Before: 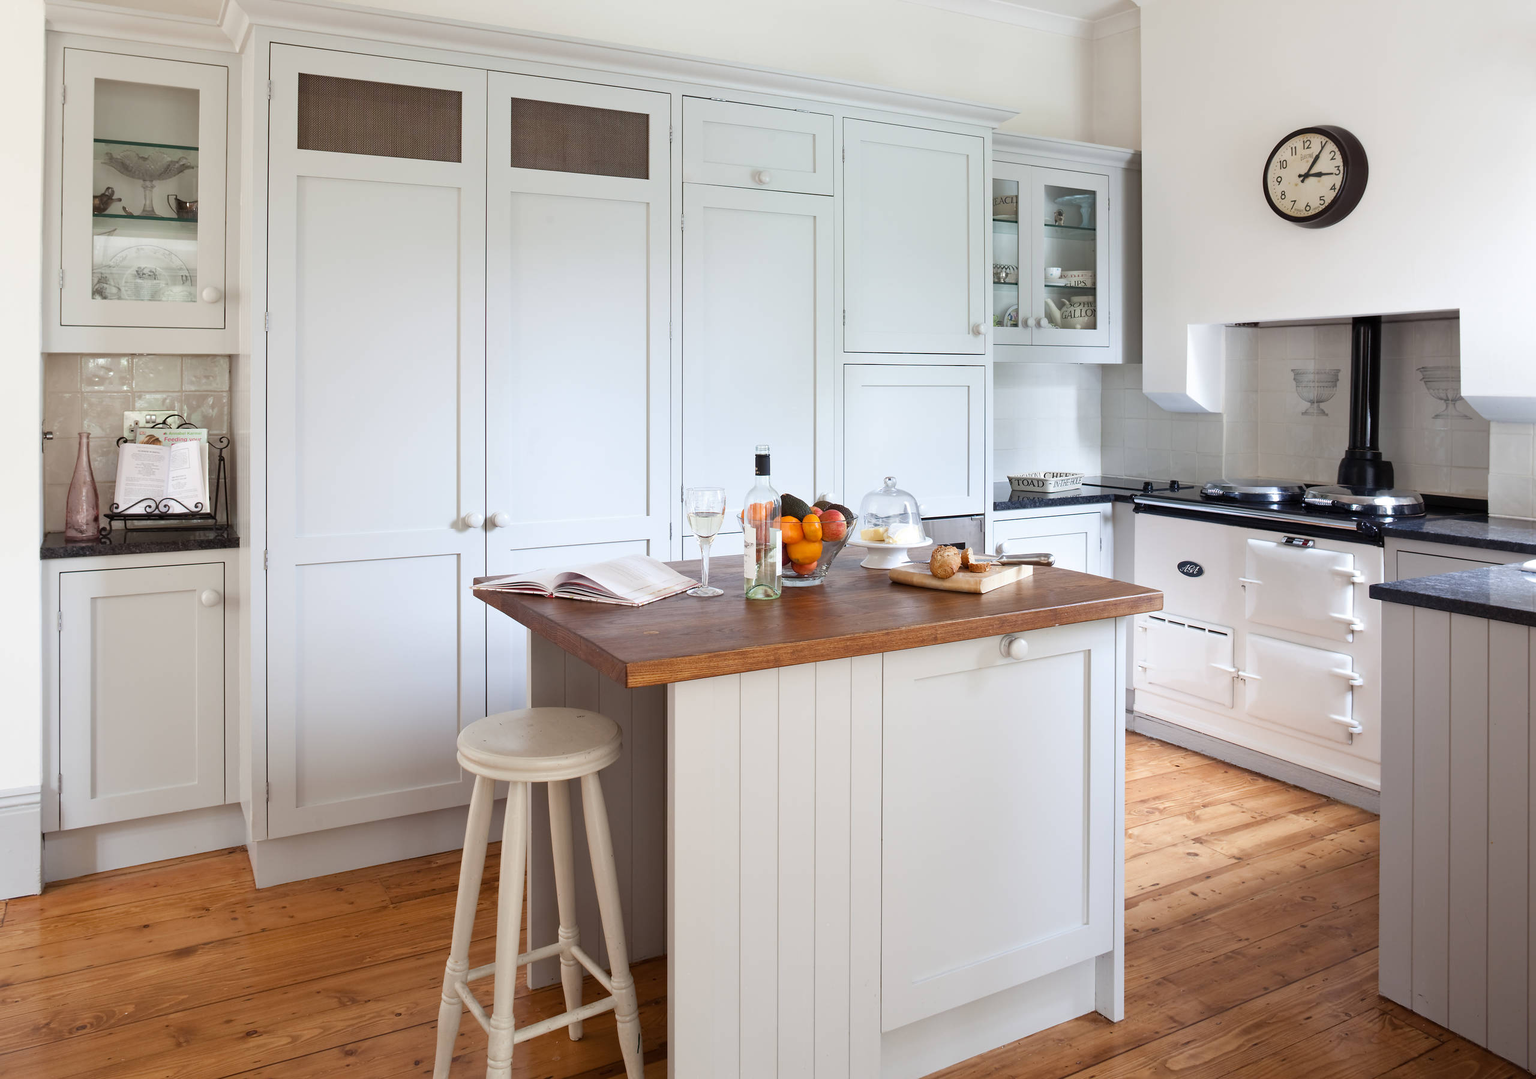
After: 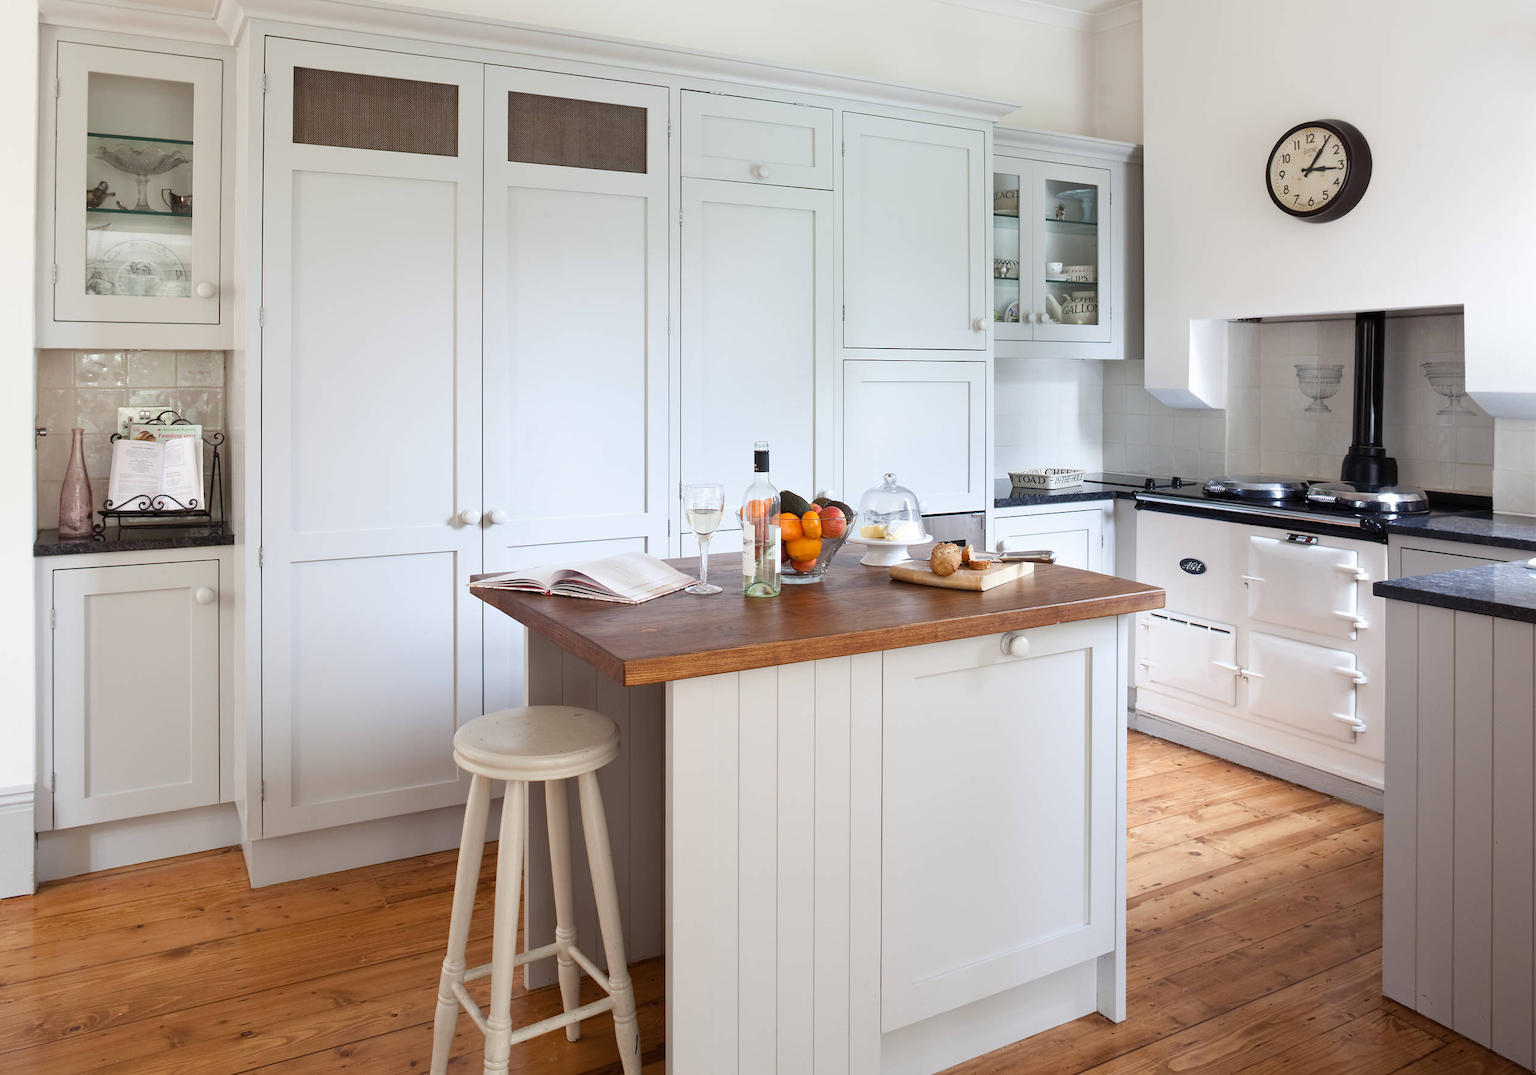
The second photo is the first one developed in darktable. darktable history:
crop: left 0.495%, top 0.675%, right 0.248%, bottom 0.416%
